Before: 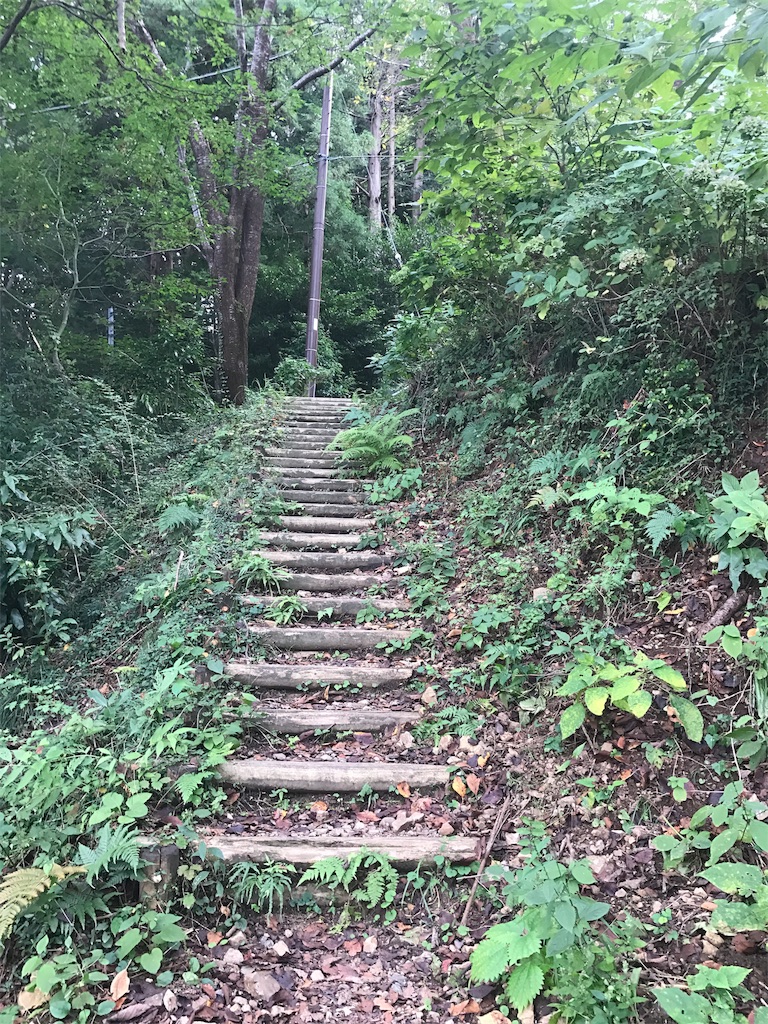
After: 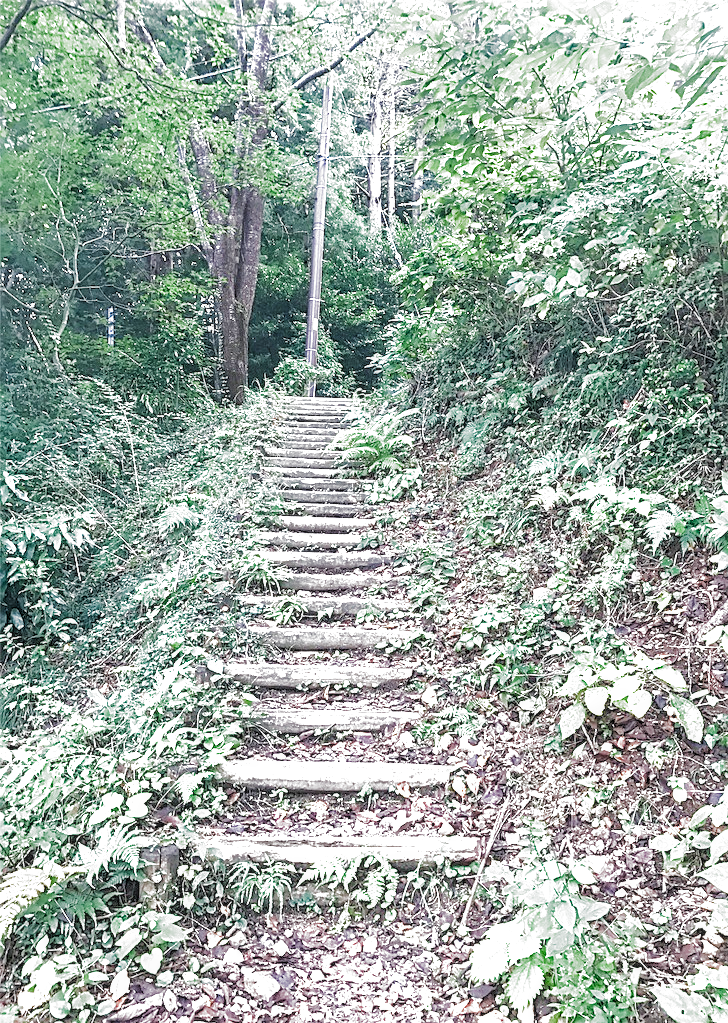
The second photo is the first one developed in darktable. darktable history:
contrast brightness saturation: contrast 0.066, brightness -0.141, saturation 0.107
crop and rotate: left 0%, right 5.111%
shadows and highlights: on, module defaults
sharpen: on, module defaults
exposure: exposure 2.05 EV, compensate highlight preservation false
filmic rgb: black relative exposure -3.85 EV, white relative exposure 3.48 EV, hardness 2.57, contrast 1.103, preserve chrominance RGB euclidean norm, color science v5 (2021), contrast in shadows safe, contrast in highlights safe
local contrast: on, module defaults
